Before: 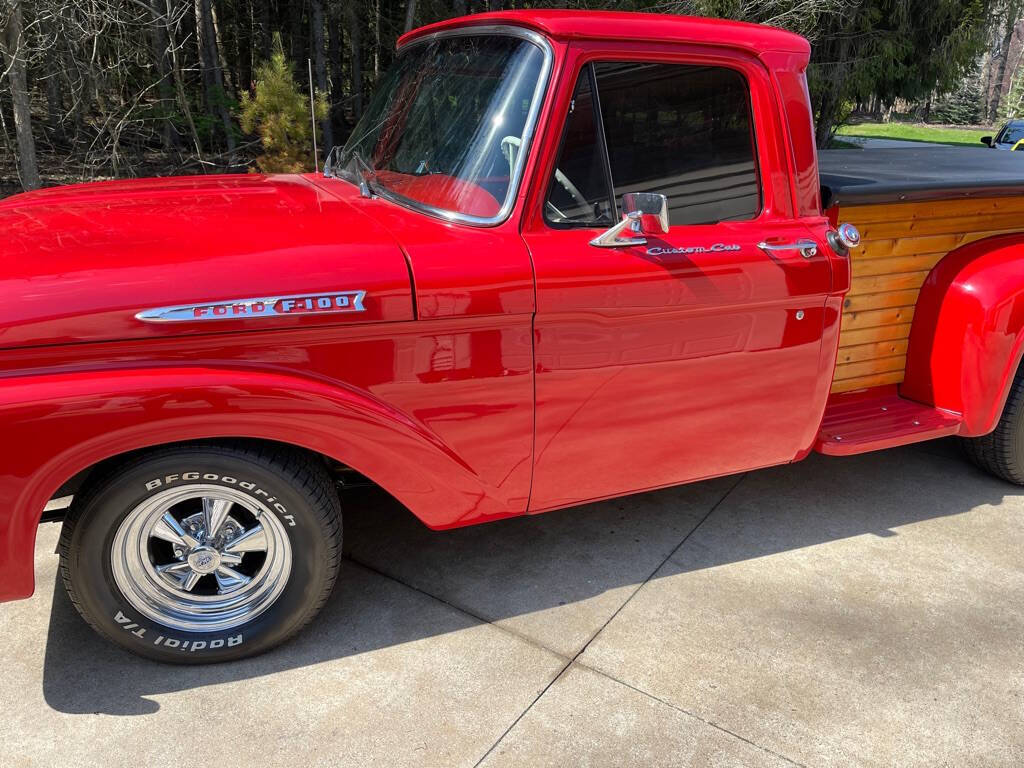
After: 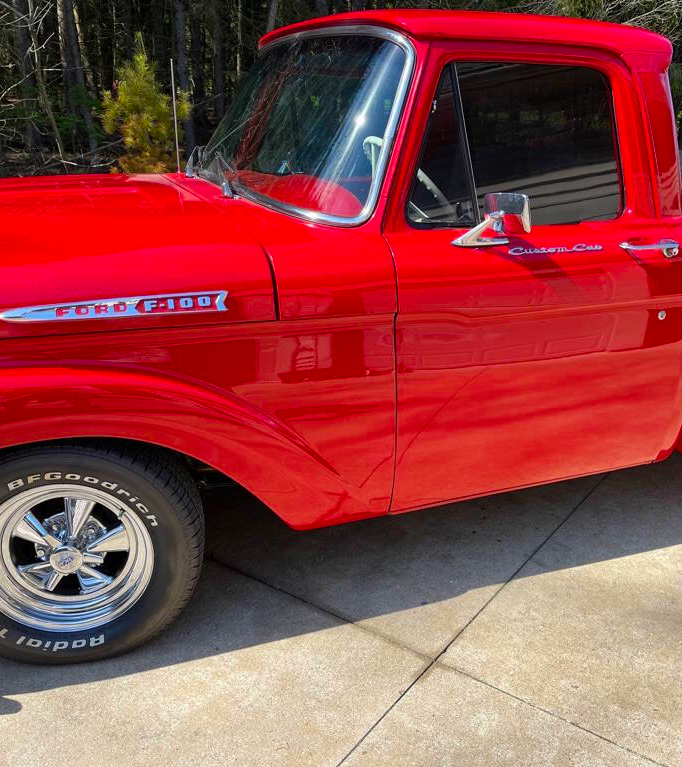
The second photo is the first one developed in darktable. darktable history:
color balance rgb: perceptual saturation grading › global saturation 20%, global vibrance 20%
crop and rotate: left 13.537%, right 19.796%
